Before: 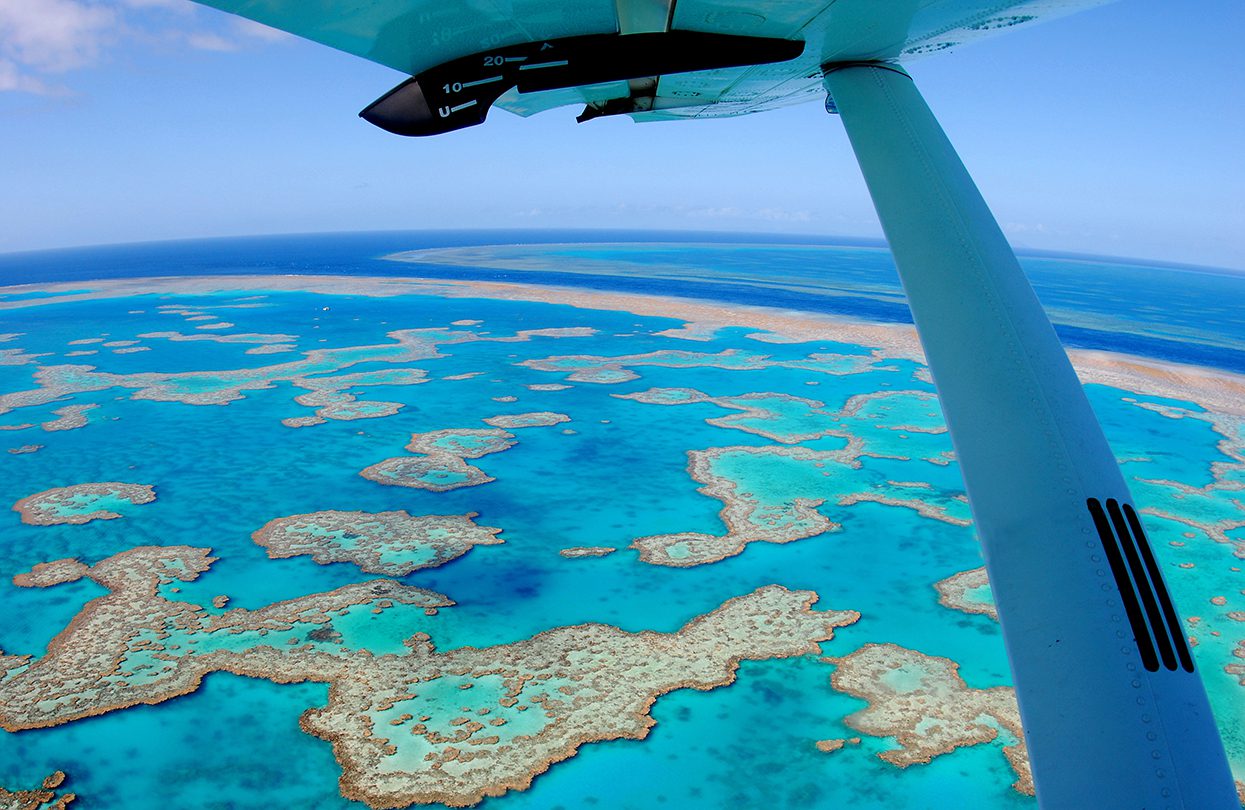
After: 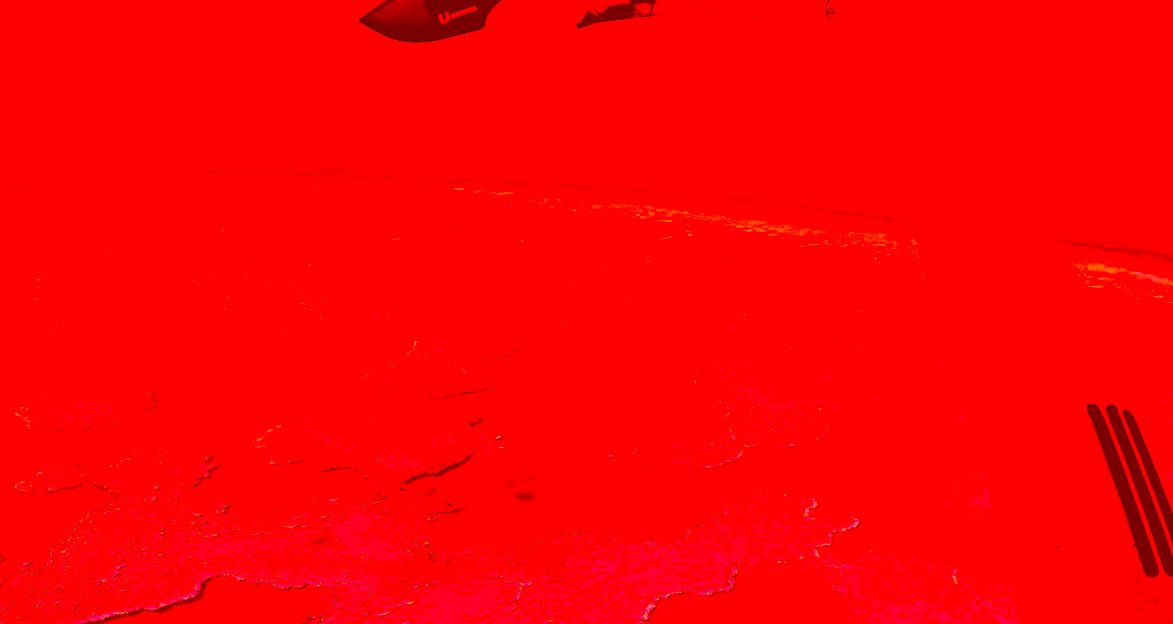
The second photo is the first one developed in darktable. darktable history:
shadows and highlights: soften with gaussian
crop and rotate: angle 0.03°, top 11.643%, right 5.651%, bottom 11.189%
color correction: highlights a* -39.68, highlights b* -40, shadows a* -40, shadows b* -40, saturation -3
